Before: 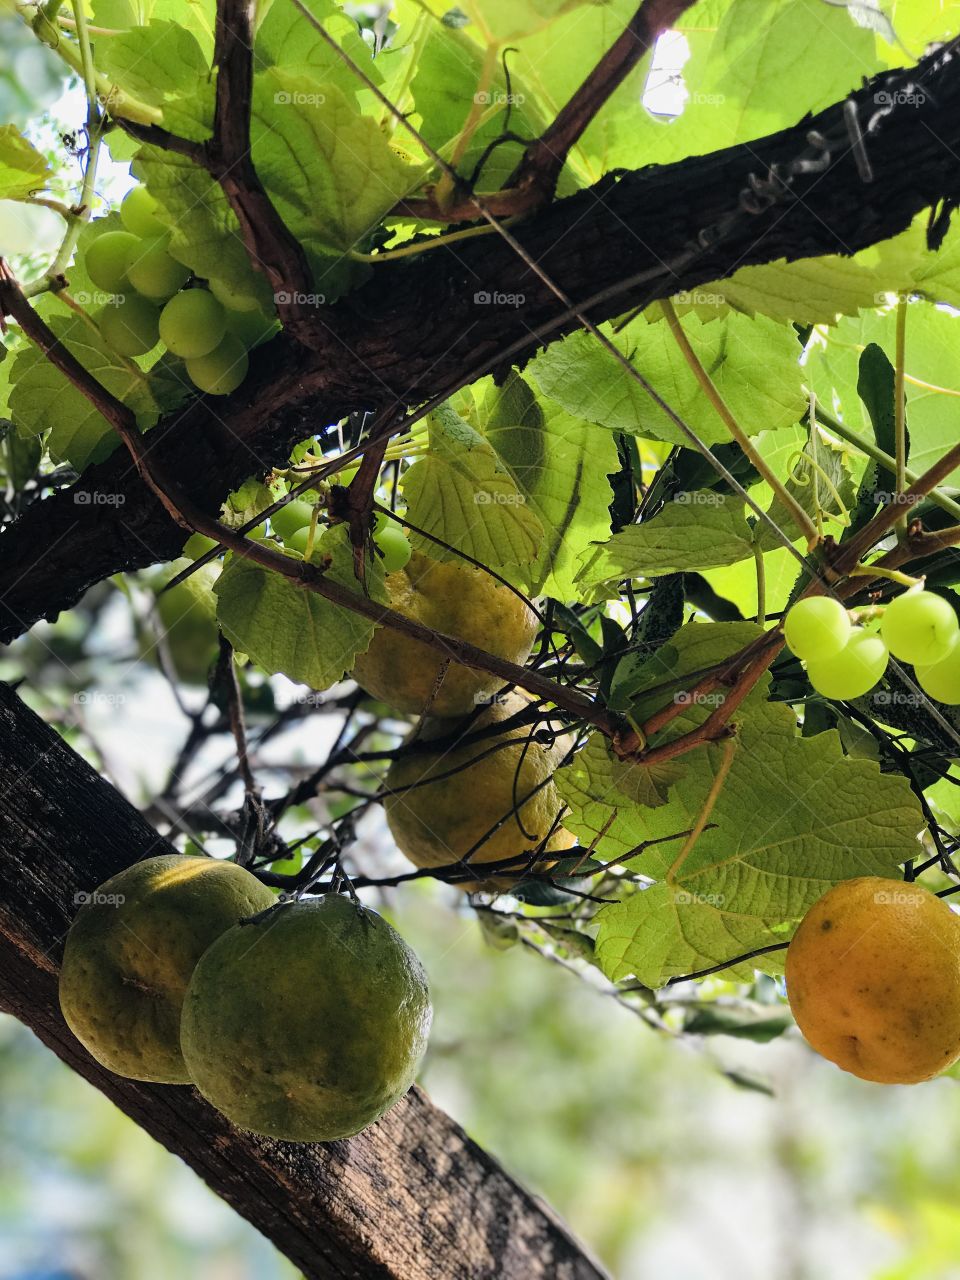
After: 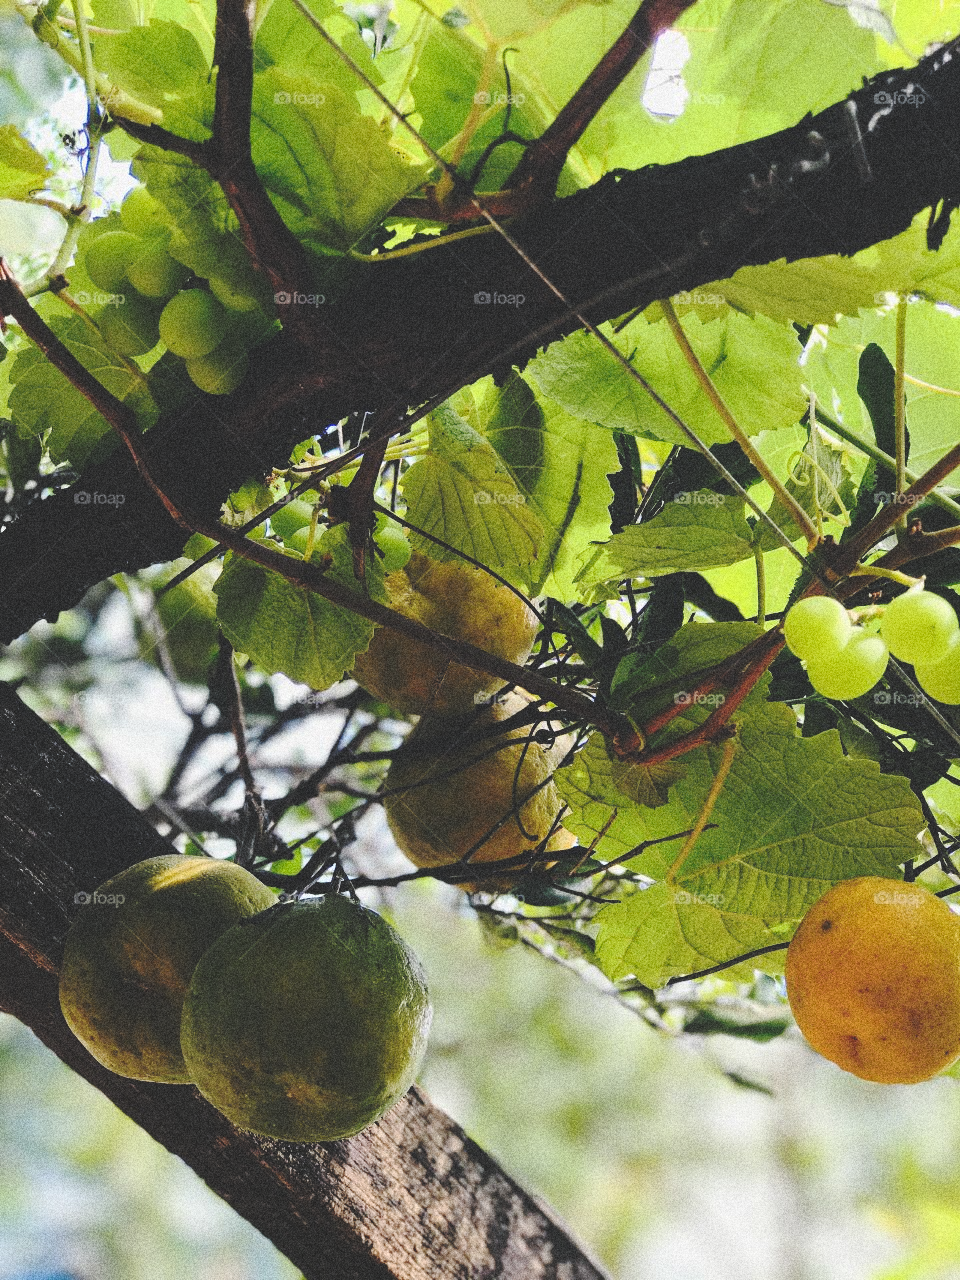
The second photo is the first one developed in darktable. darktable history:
grain: coarseness 14.49 ISO, strength 48.04%, mid-tones bias 35%
base curve: curves: ch0 [(0, 0.024) (0.055, 0.065) (0.121, 0.166) (0.236, 0.319) (0.693, 0.726) (1, 1)], preserve colors none
contrast equalizer: y [[0.5 ×6], [0.5 ×6], [0.5, 0.5, 0.501, 0.545, 0.707, 0.863], [0 ×6], [0 ×6]]
